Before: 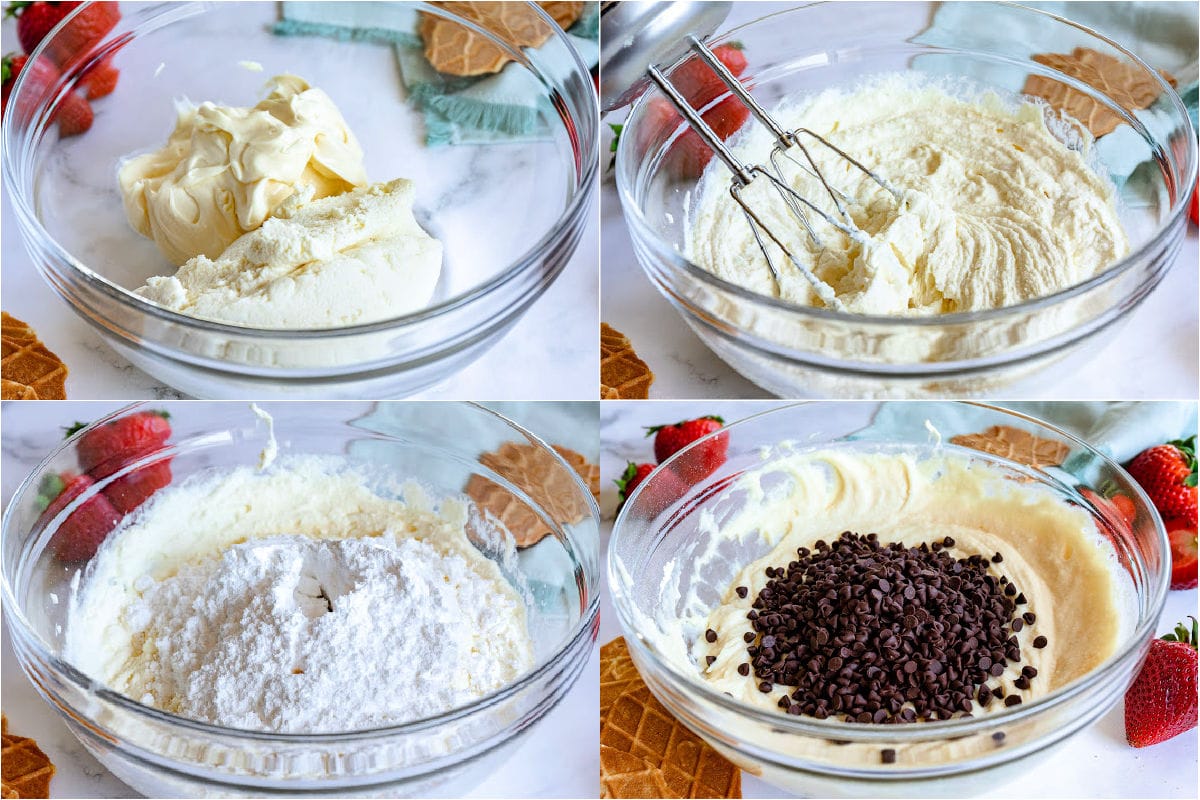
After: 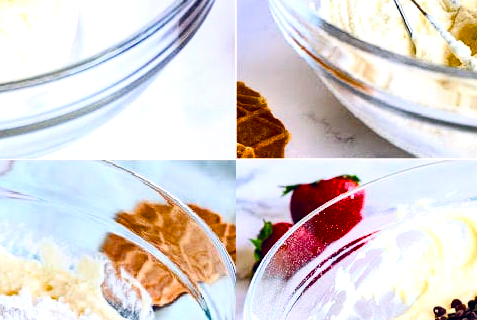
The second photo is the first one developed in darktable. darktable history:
crop: left 30.339%, top 30.228%, right 29.88%, bottom 29.722%
color balance rgb: highlights gain › chroma 1.398%, highlights gain › hue 50.69°, global offset › chroma 0.145%, global offset › hue 253.14°, linear chroma grading › global chroma 14.6%, perceptual saturation grading › global saturation 27.079%, perceptual saturation grading › highlights -27.667%, perceptual saturation grading › mid-tones 15.813%, perceptual saturation grading › shadows 33.886%, perceptual brilliance grading › global brilliance 20.495%, perceptual brilliance grading › shadows -40.543%, global vibrance 1.324%, saturation formula JzAzBz (2021)
contrast brightness saturation: contrast 0.201, brightness 0.15, saturation 0.145
